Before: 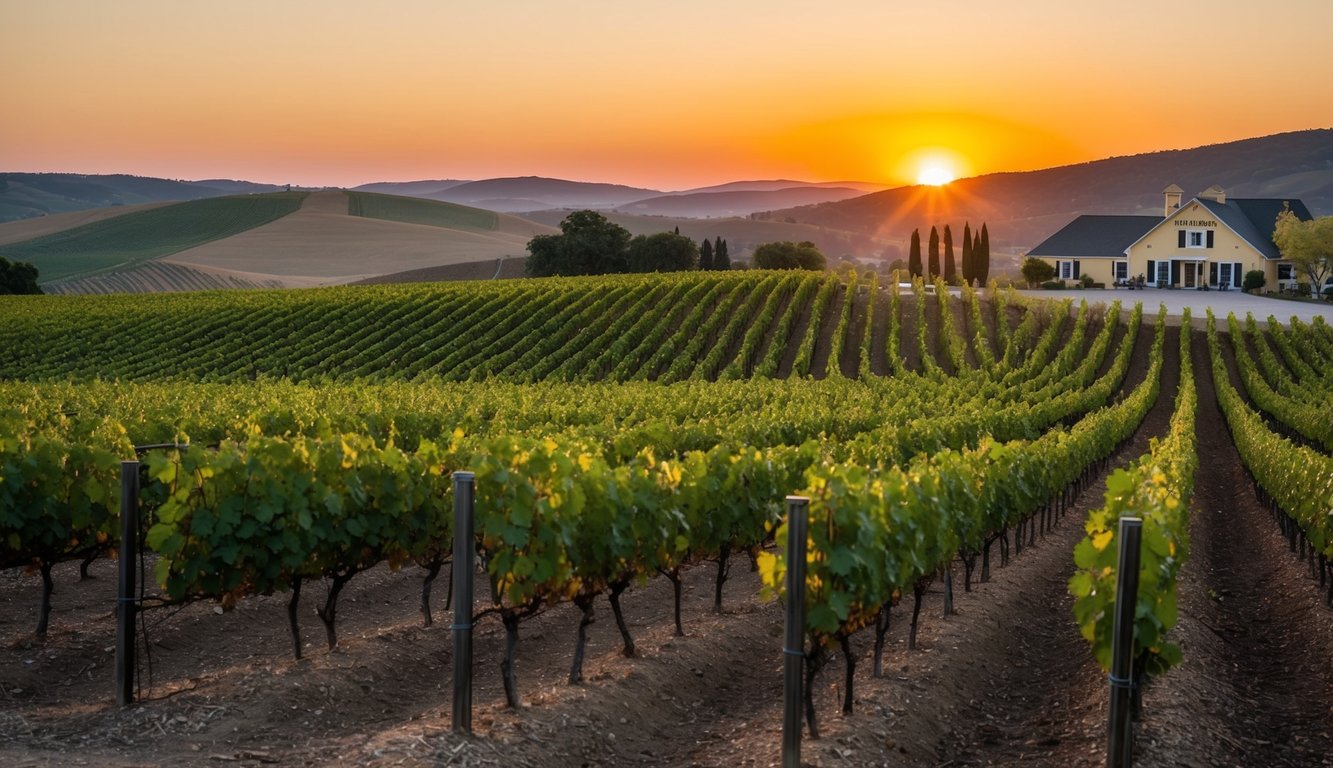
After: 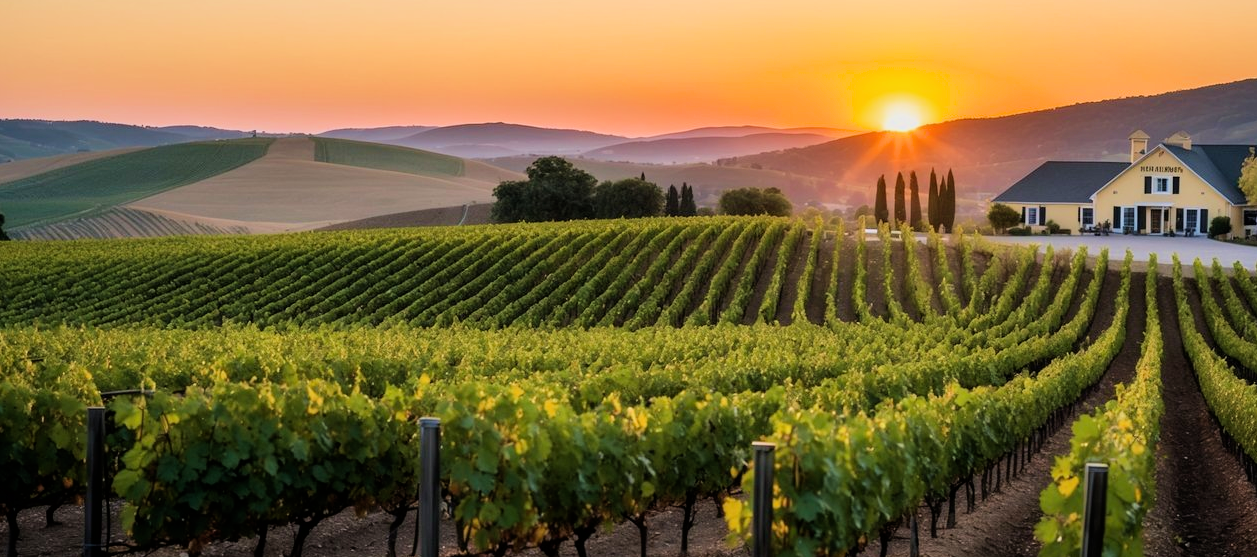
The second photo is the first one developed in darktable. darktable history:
filmic rgb: black relative exposure -7.65 EV, white relative exposure 4.56 EV, hardness 3.61, color science v6 (2022), iterations of high-quality reconstruction 0
tone equalizer: -8 EV -0.773 EV, -7 EV -0.684 EV, -6 EV -0.618 EV, -5 EV -0.394 EV, -3 EV 0.39 EV, -2 EV 0.6 EV, -1 EV 0.697 EV, +0 EV 0.747 EV, smoothing diameter 24.81%, edges refinement/feathering 10.18, preserve details guided filter
velvia: on, module defaults
crop: left 2.58%, top 7.148%, right 3.048%, bottom 20.209%
